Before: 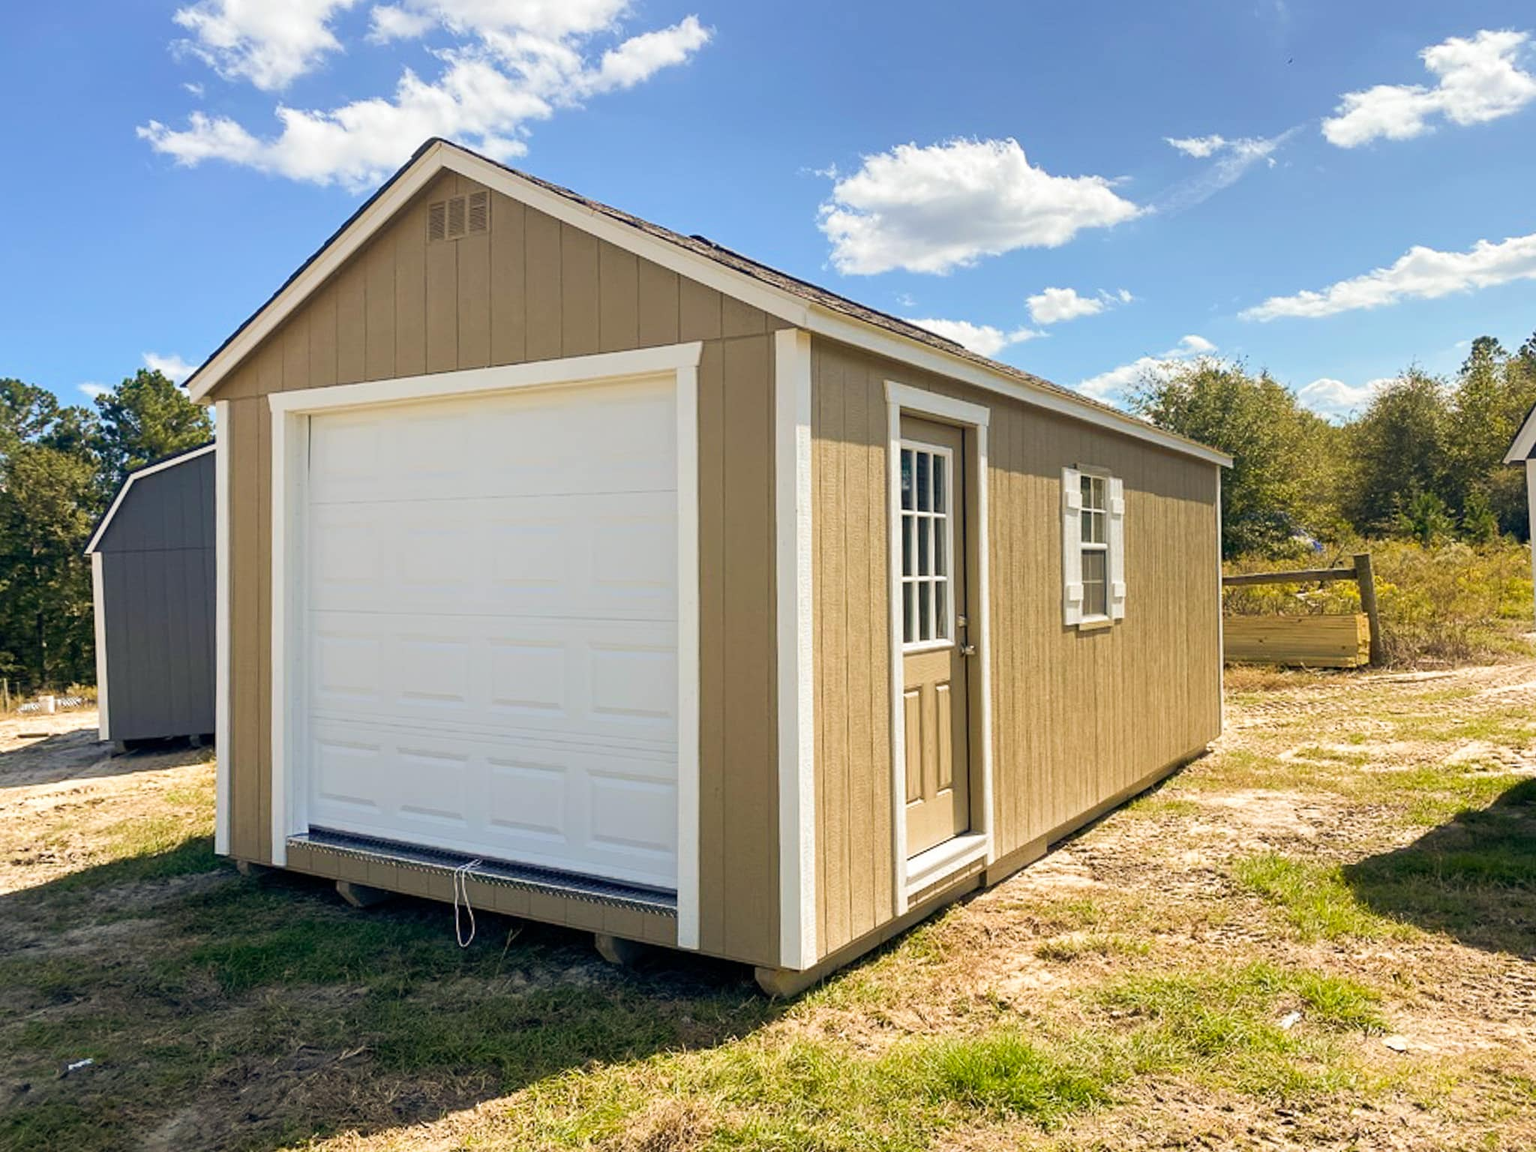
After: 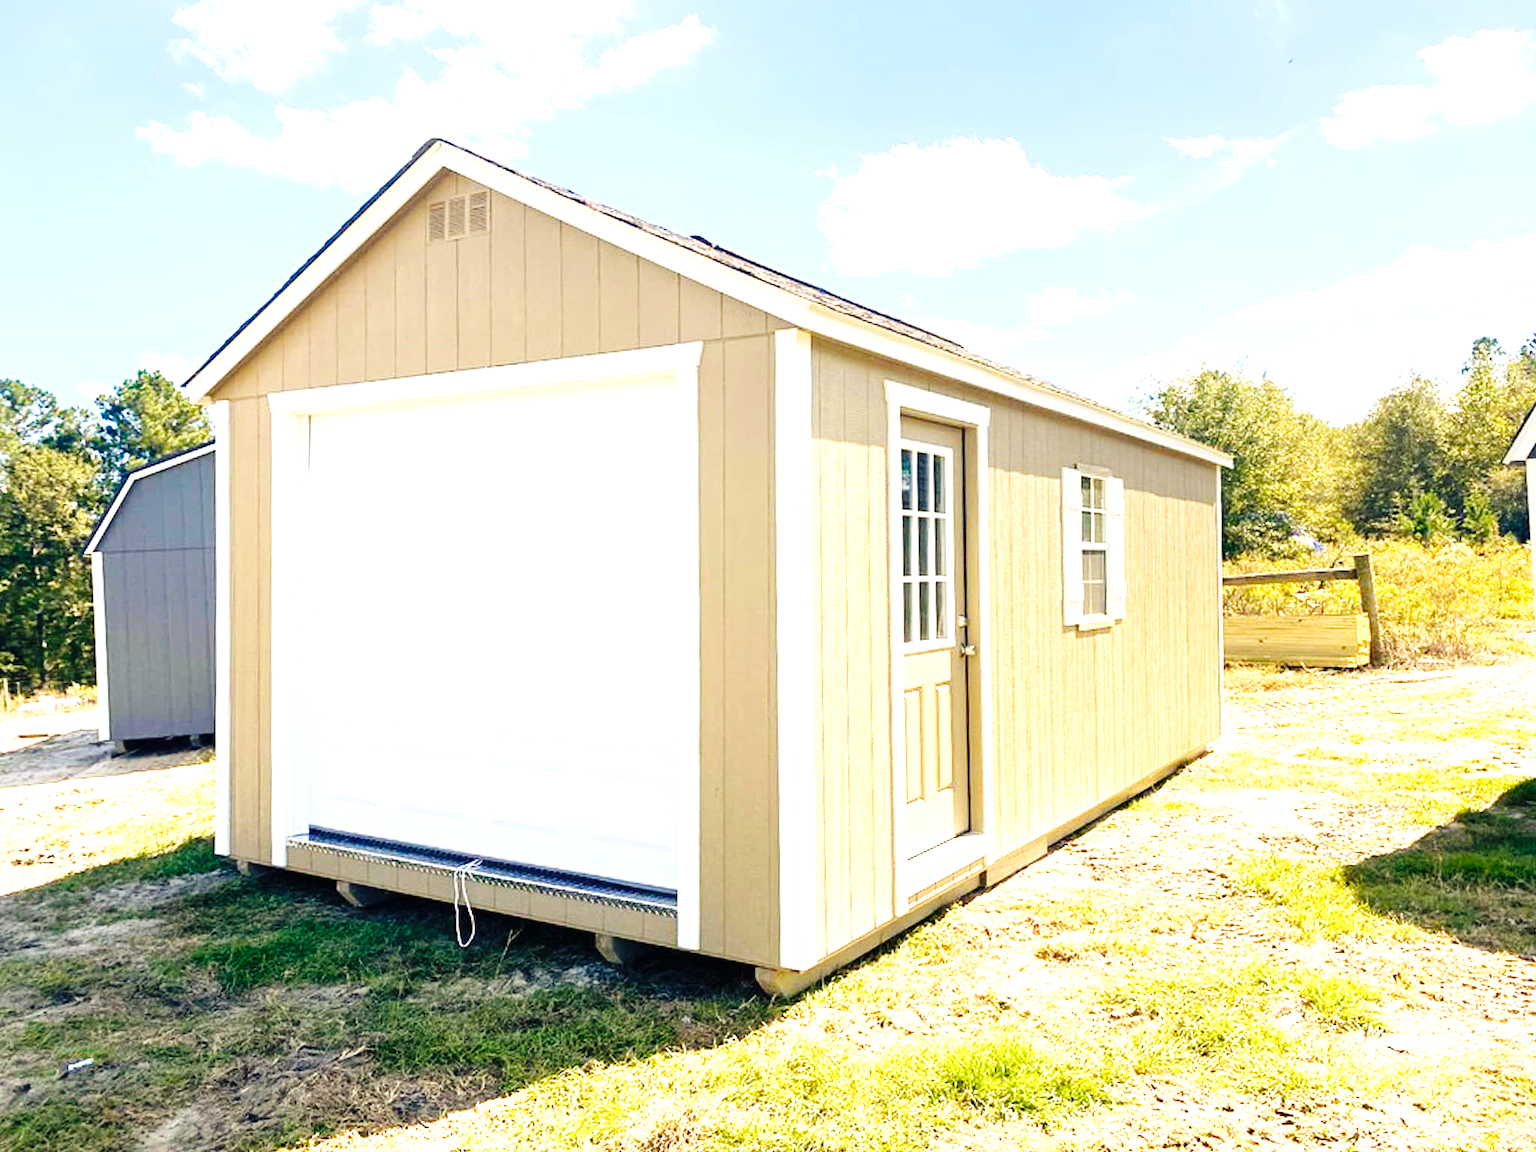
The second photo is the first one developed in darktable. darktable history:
exposure: black level correction 0, exposure 1.369 EV, compensate exposure bias true, compensate highlight preservation false
base curve: curves: ch0 [(0, 0) (0.036, 0.025) (0.121, 0.166) (0.206, 0.329) (0.605, 0.79) (1, 1)], preserve colors none
